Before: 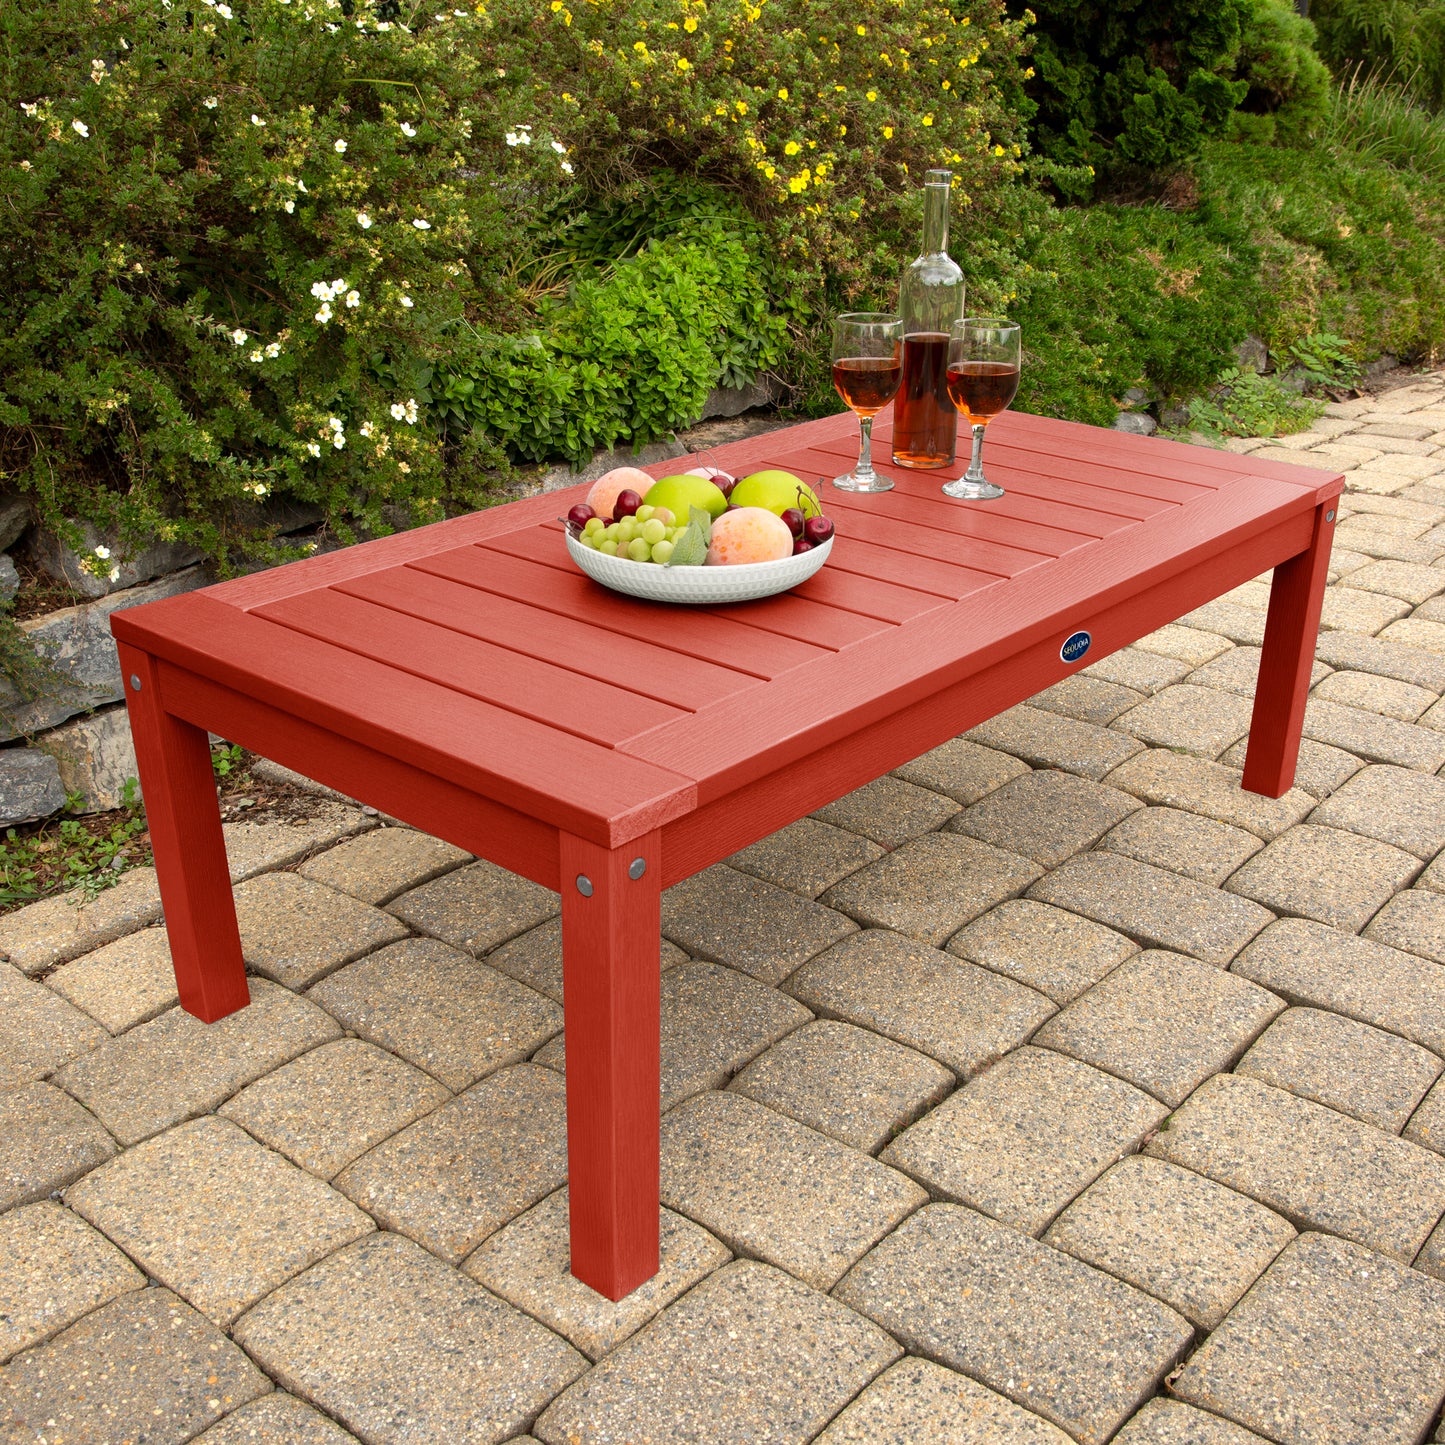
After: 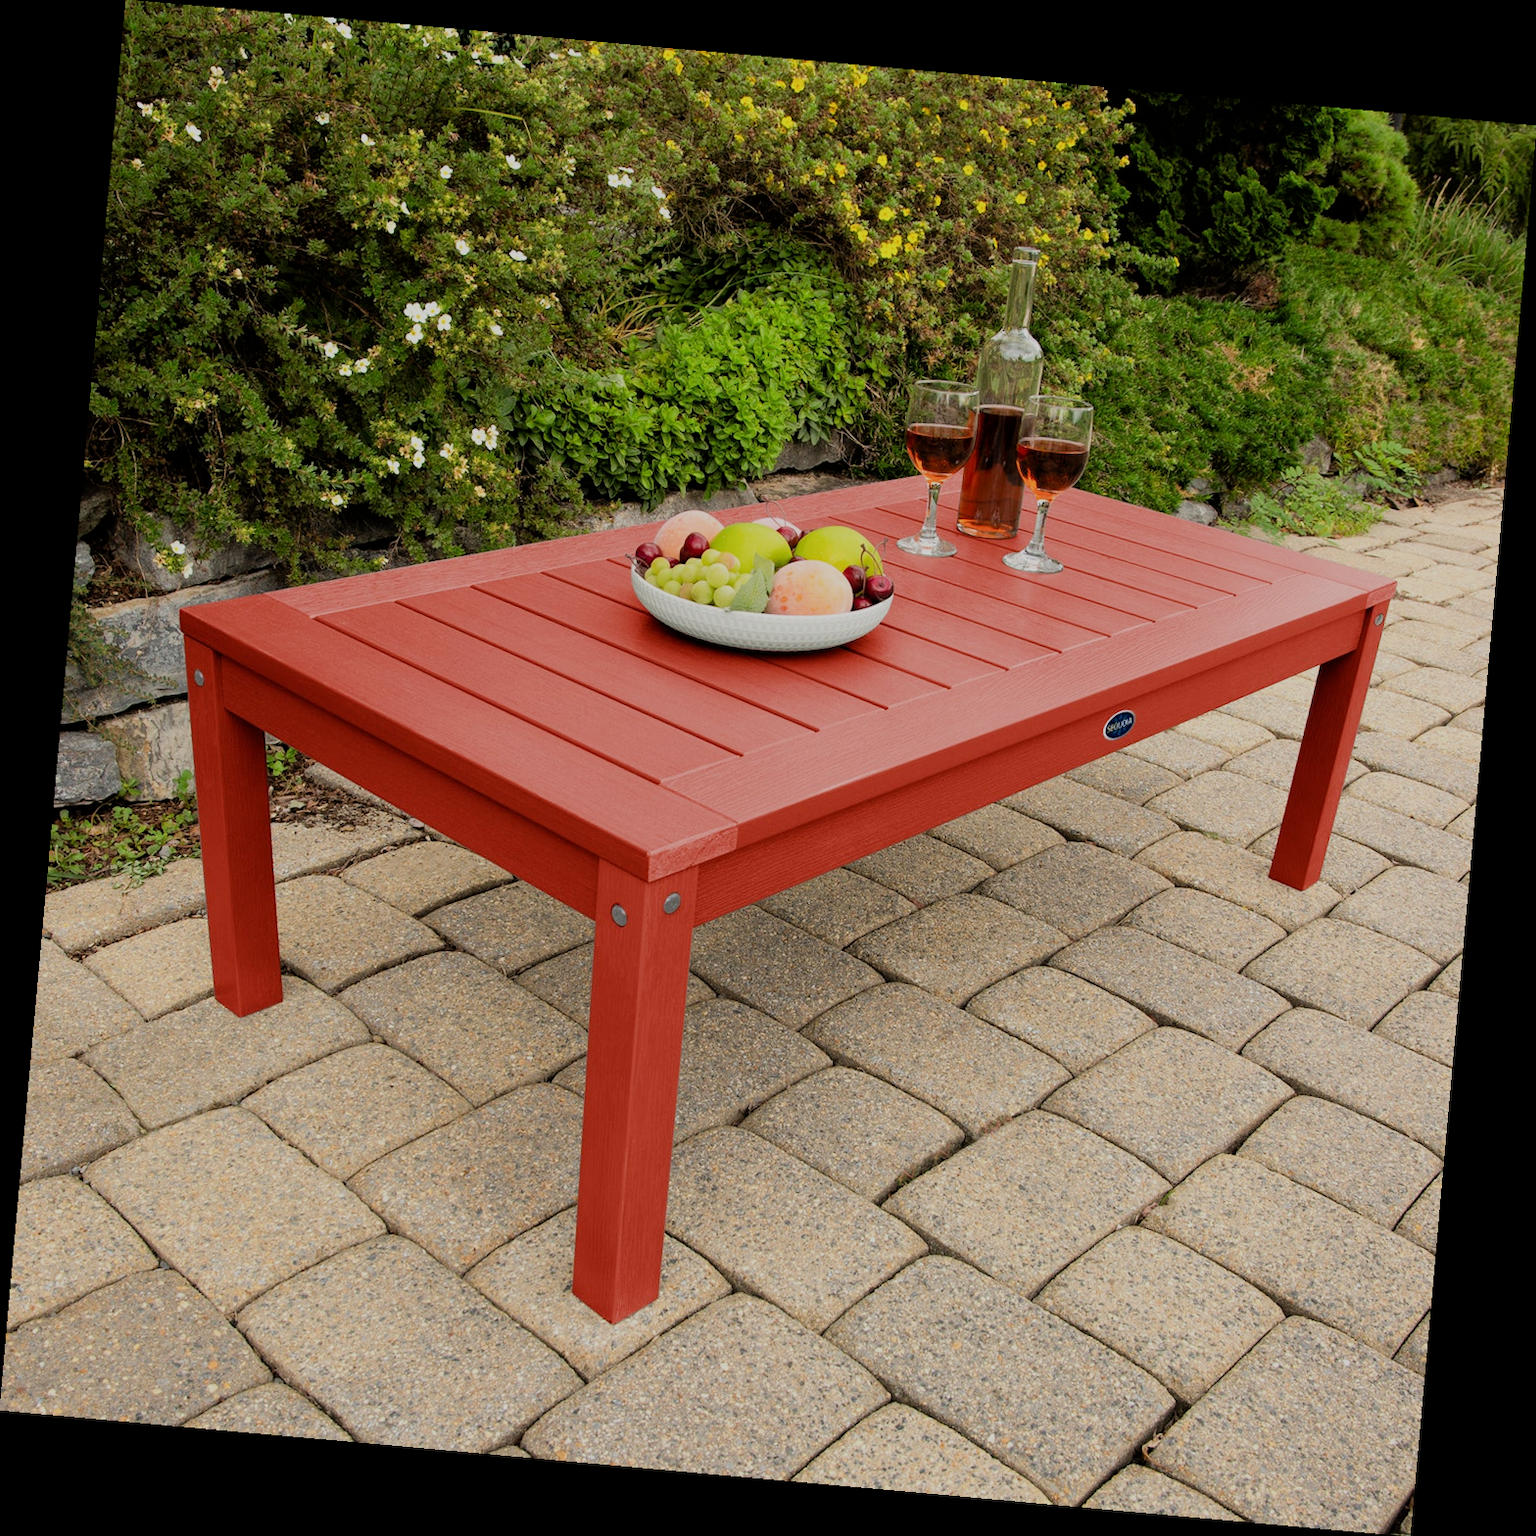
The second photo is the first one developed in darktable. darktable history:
rotate and perspective: rotation 5.12°, automatic cropping off
filmic rgb: black relative exposure -6.98 EV, white relative exposure 5.63 EV, hardness 2.86
